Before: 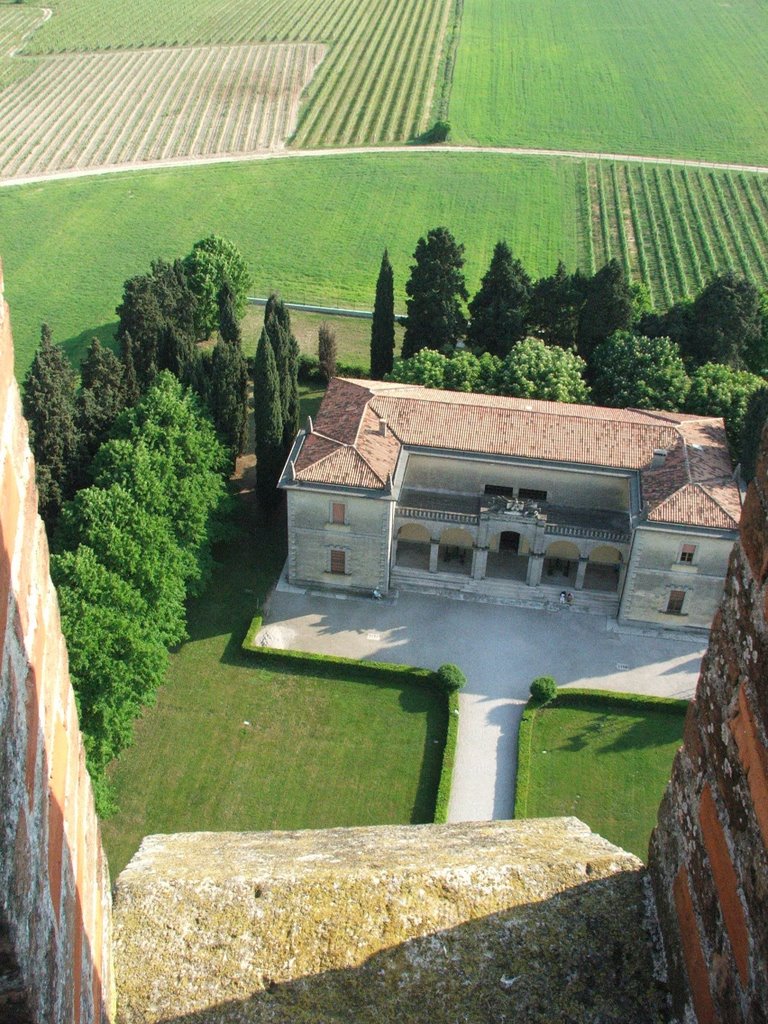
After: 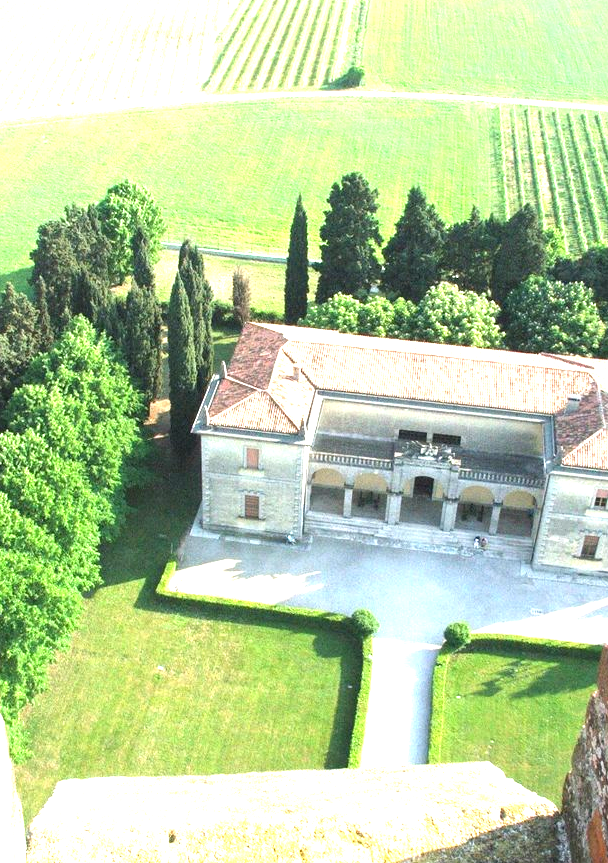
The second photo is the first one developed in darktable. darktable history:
exposure: black level correction 0, exposure 1.75 EV, compensate exposure bias true, compensate highlight preservation false
crop: left 11.225%, top 5.381%, right 9.565%, bottom 10.314%
